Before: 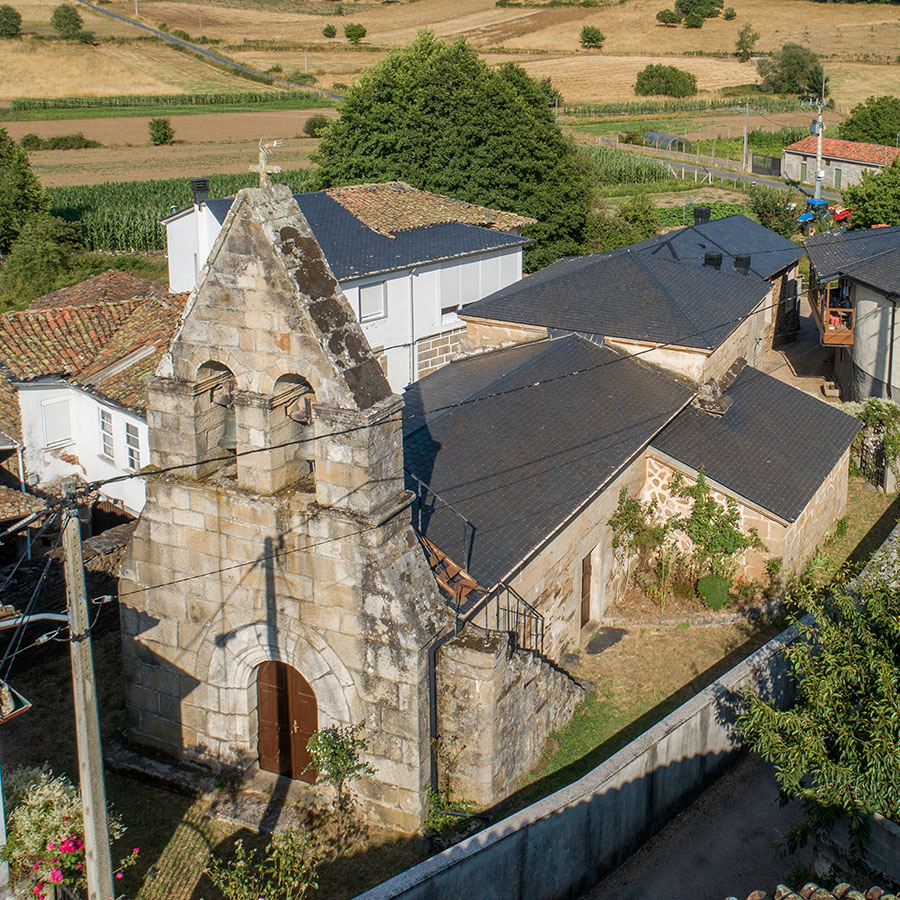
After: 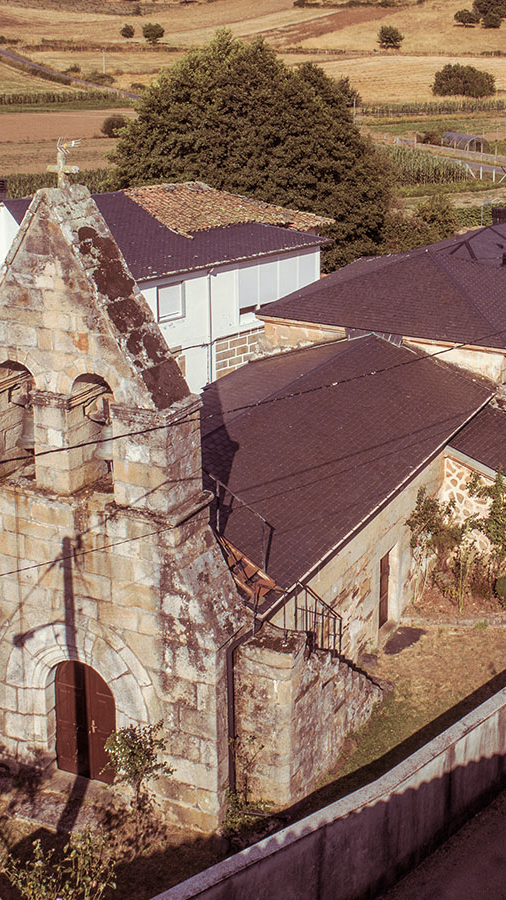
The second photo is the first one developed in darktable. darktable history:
crop and rotate: left 22.516%, right 21.234%
split-toning: on, module defaults
tone equalizer: on, module defaults
